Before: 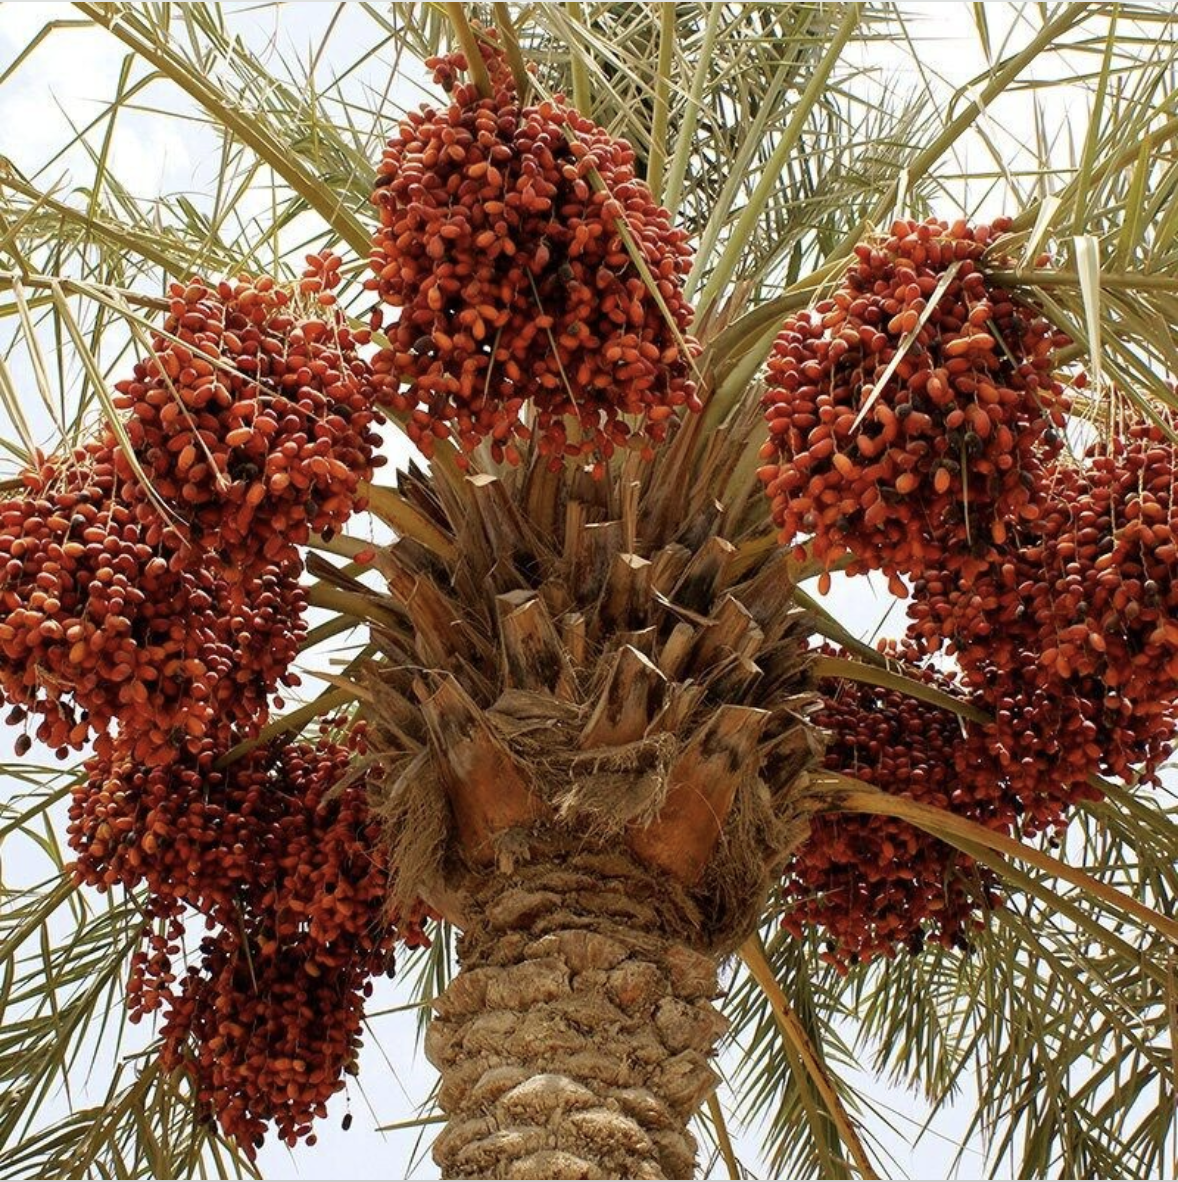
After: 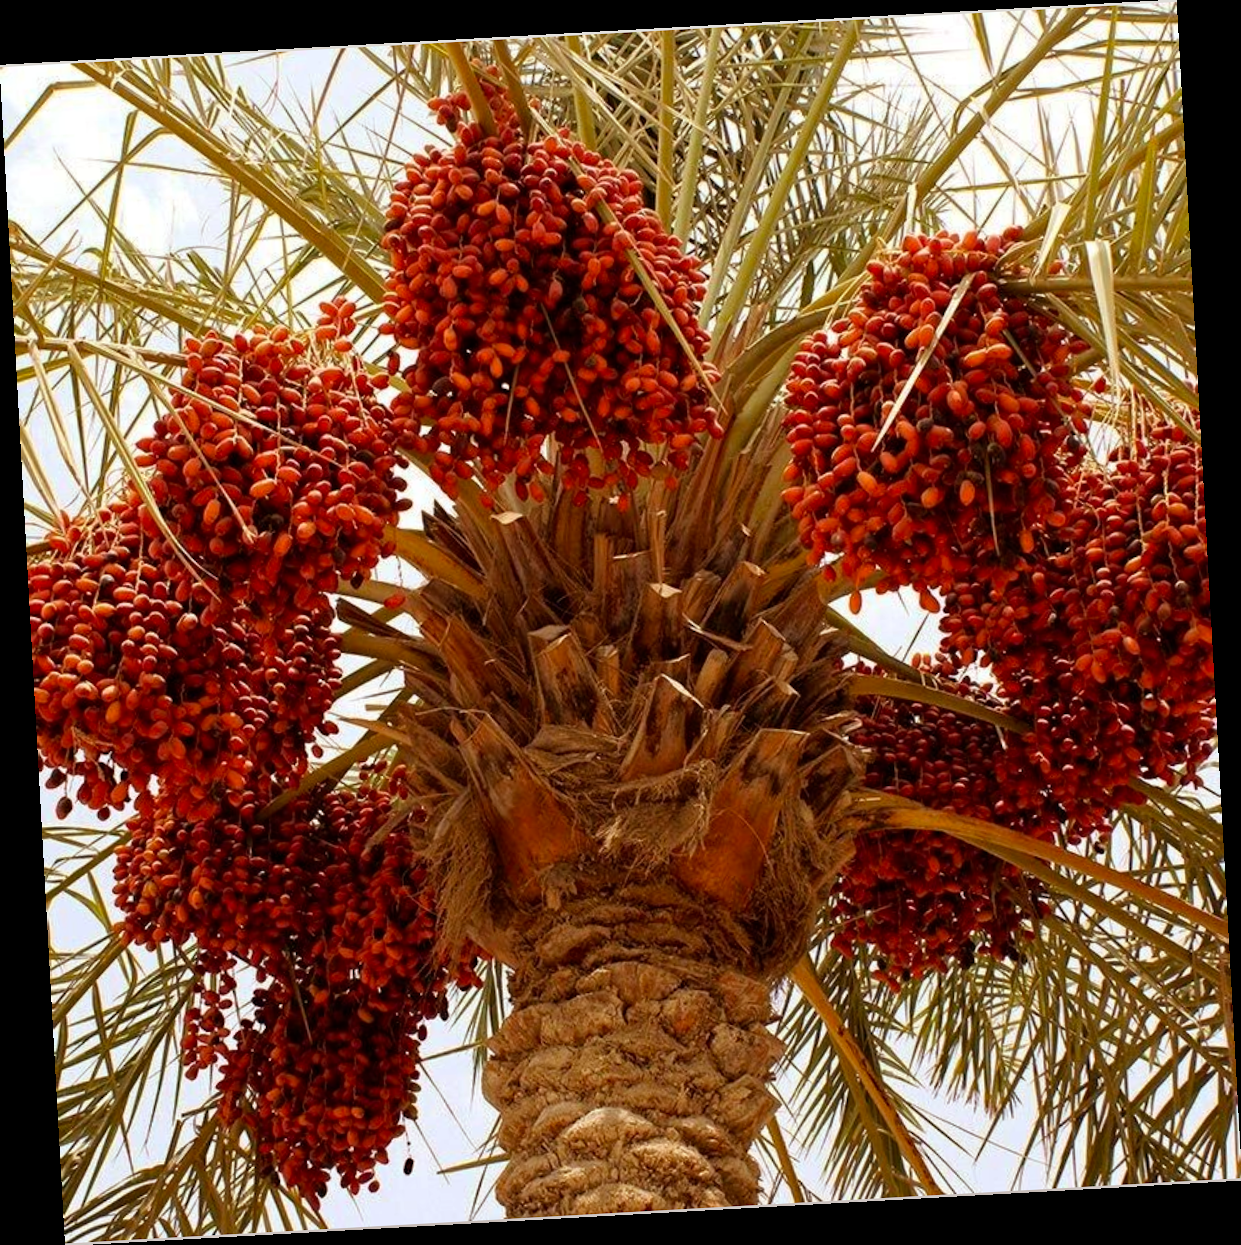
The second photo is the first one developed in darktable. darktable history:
haze removal: compatibility mode true, adaptive false
rgb levels: mode RGB, independent channels, levels [[0, 0.5, 1], [0, 0.521, 1], [0, 0.536, 1]]
rotate and perspective: rotation -3.18°, automatic cropping off
